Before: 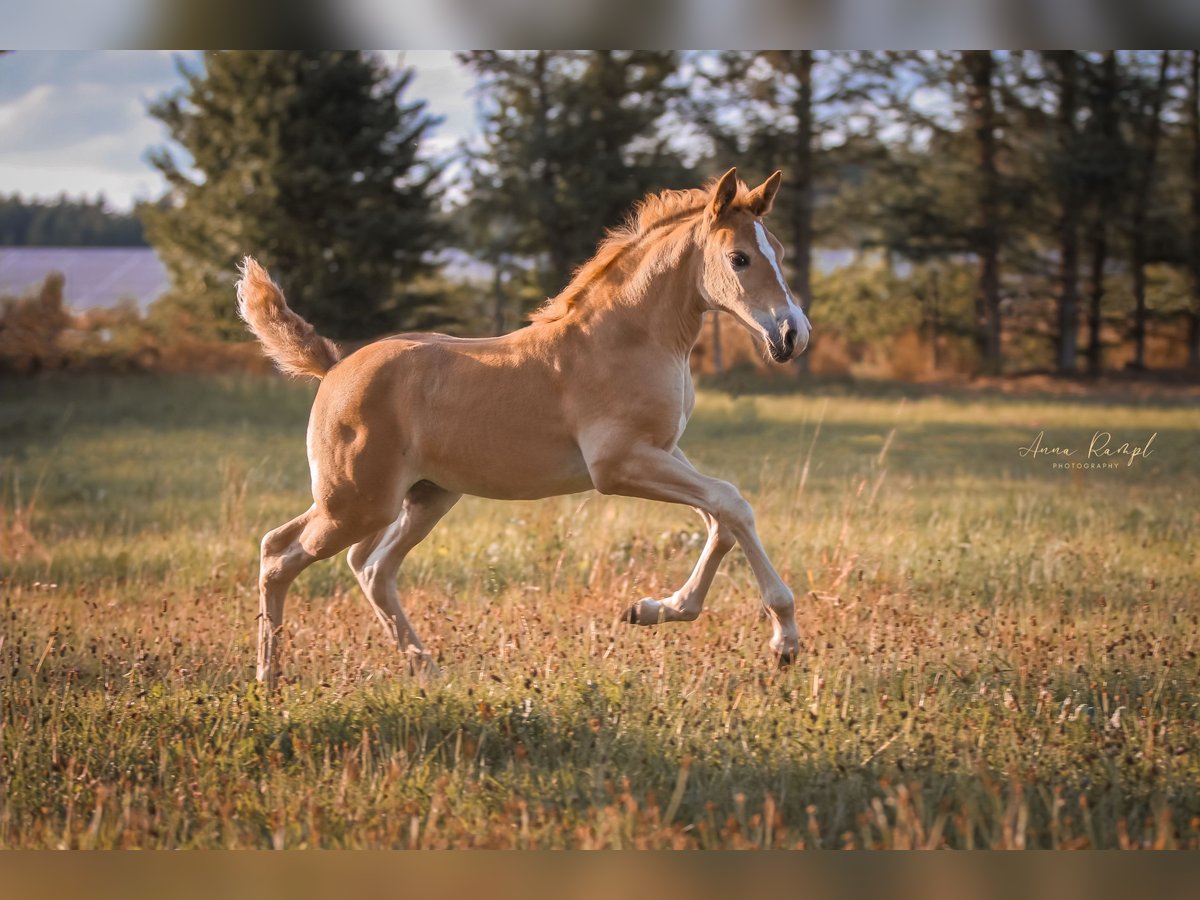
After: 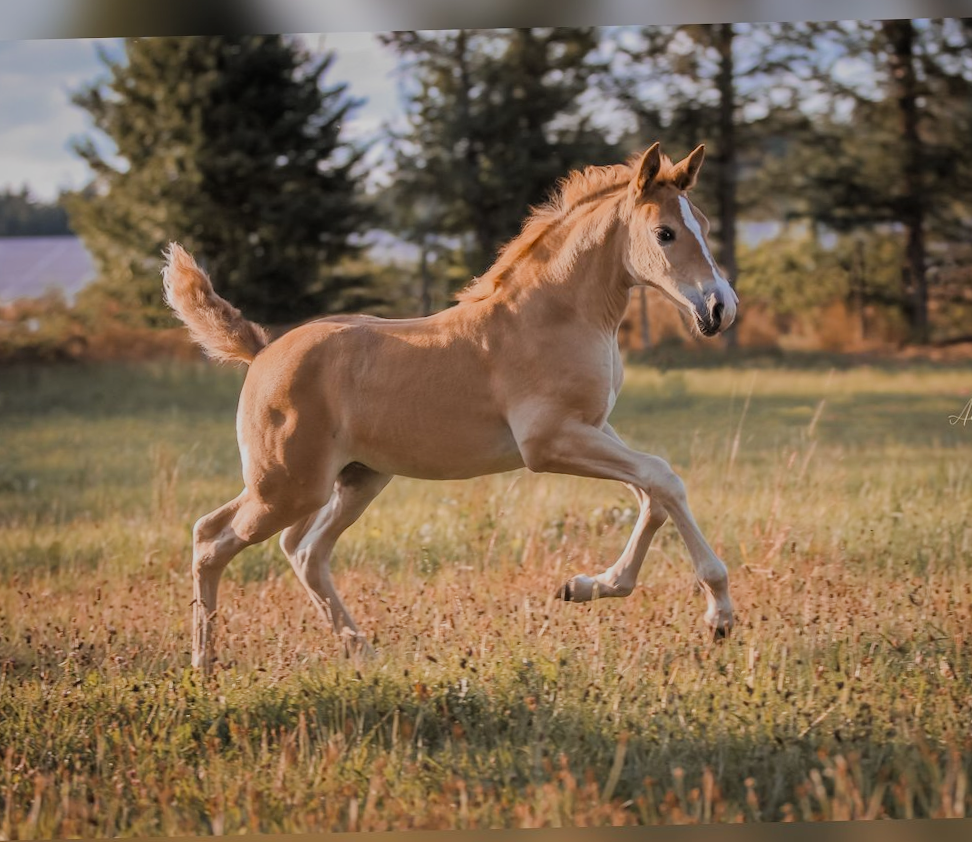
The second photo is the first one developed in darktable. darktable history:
filmic rgb: black relative exposure -7.65 EV, white relative exposure 4.56 EV, threshold 5.95 EV, hardness 3.61, enable highlight reconstruction true
crop and rotate: angle 1.36°, left 4.484%, top 1.018%, right 11.897%, bottom 2.456%
